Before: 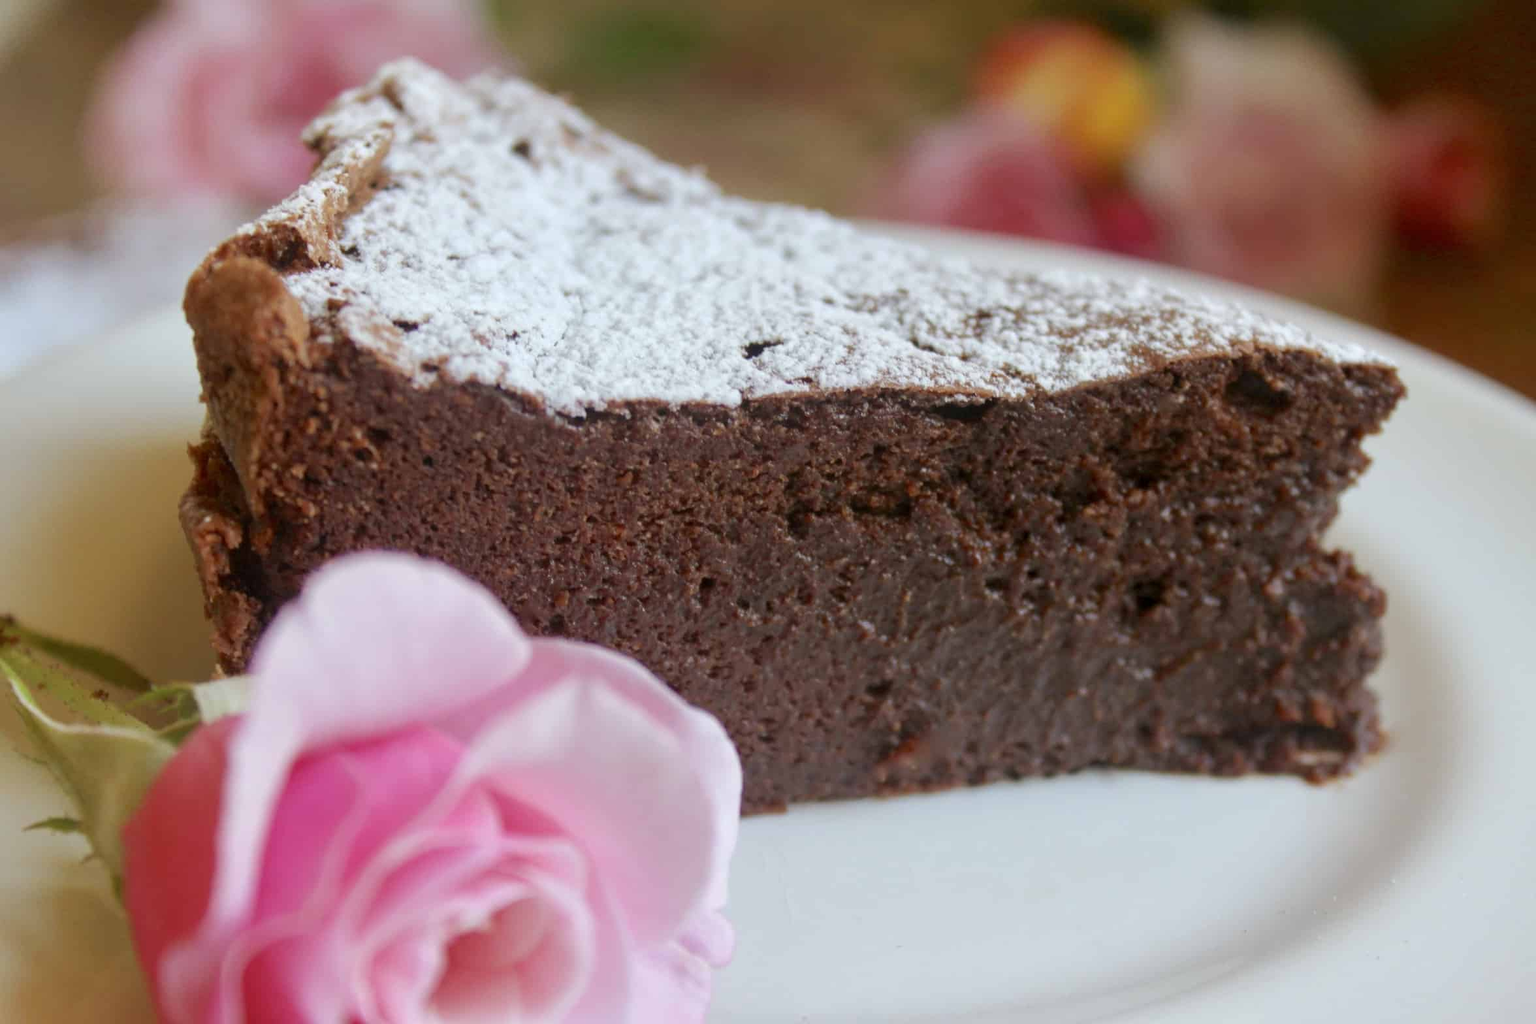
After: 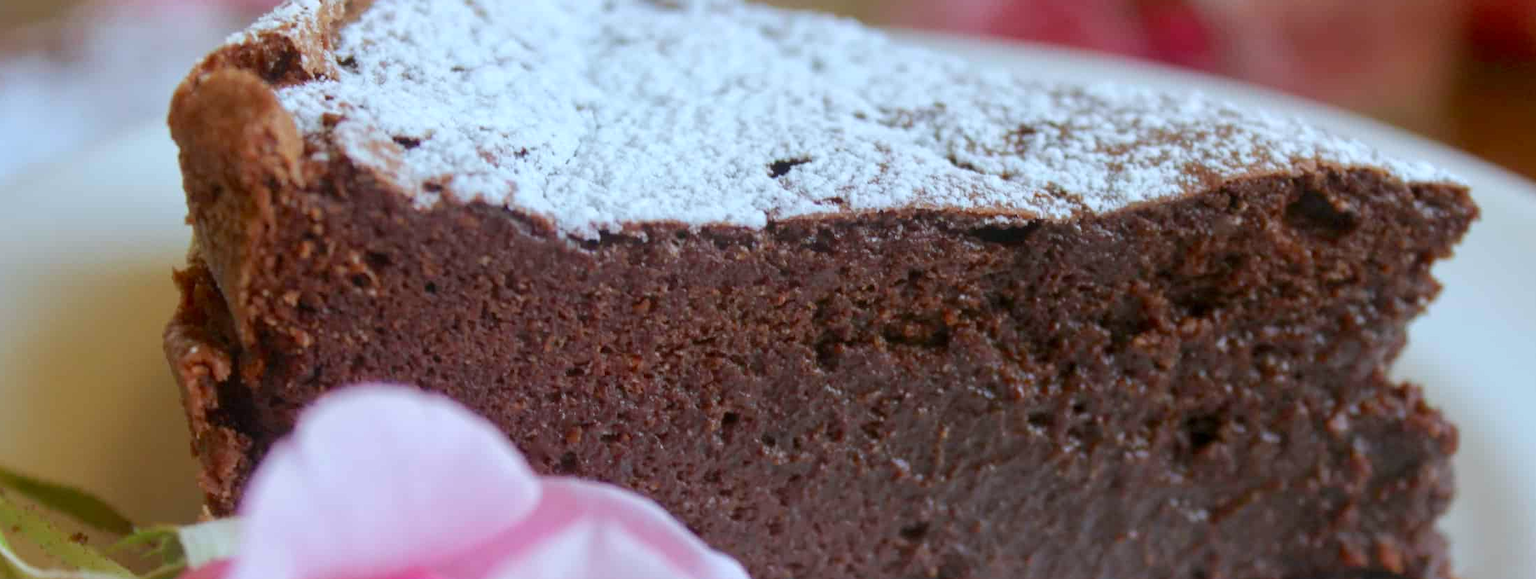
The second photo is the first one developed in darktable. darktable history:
color calibration: illuminant custom, x 0.368, y 0.373, temperature 4346.63 K
crop: left 1.747%, top 18.893%, right 4.998%, bottom 28.29%
